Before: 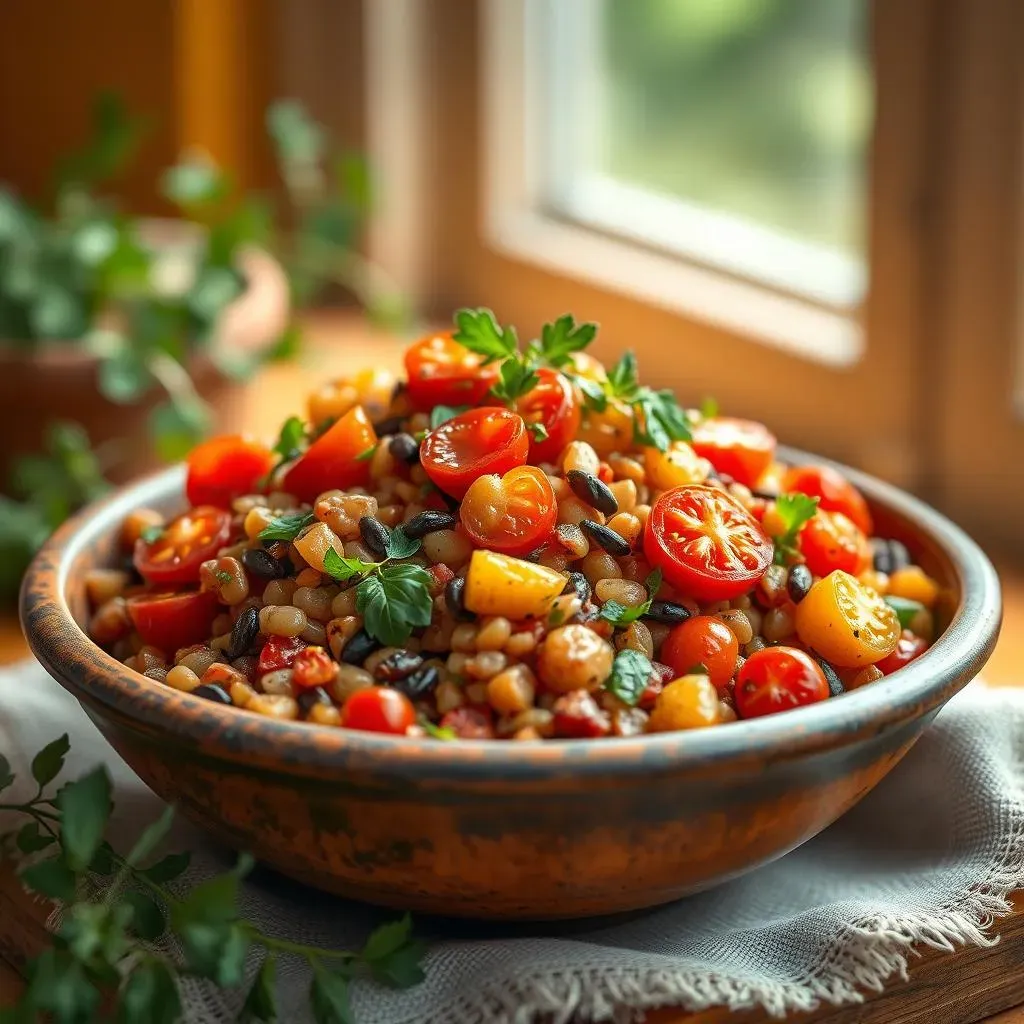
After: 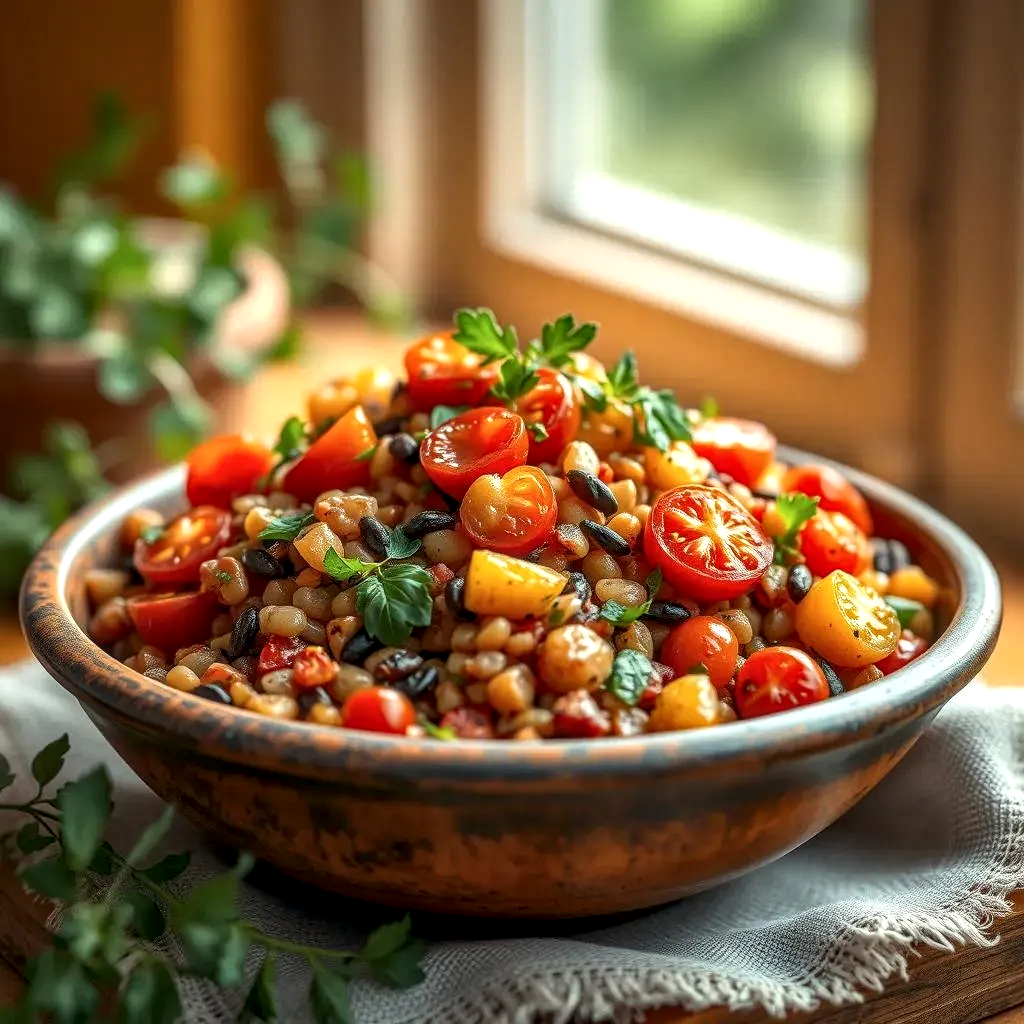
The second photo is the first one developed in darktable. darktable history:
tone equalizer: on, module defaults
local contrast: highlights 61%, detail 143%, midtone range 0.428
